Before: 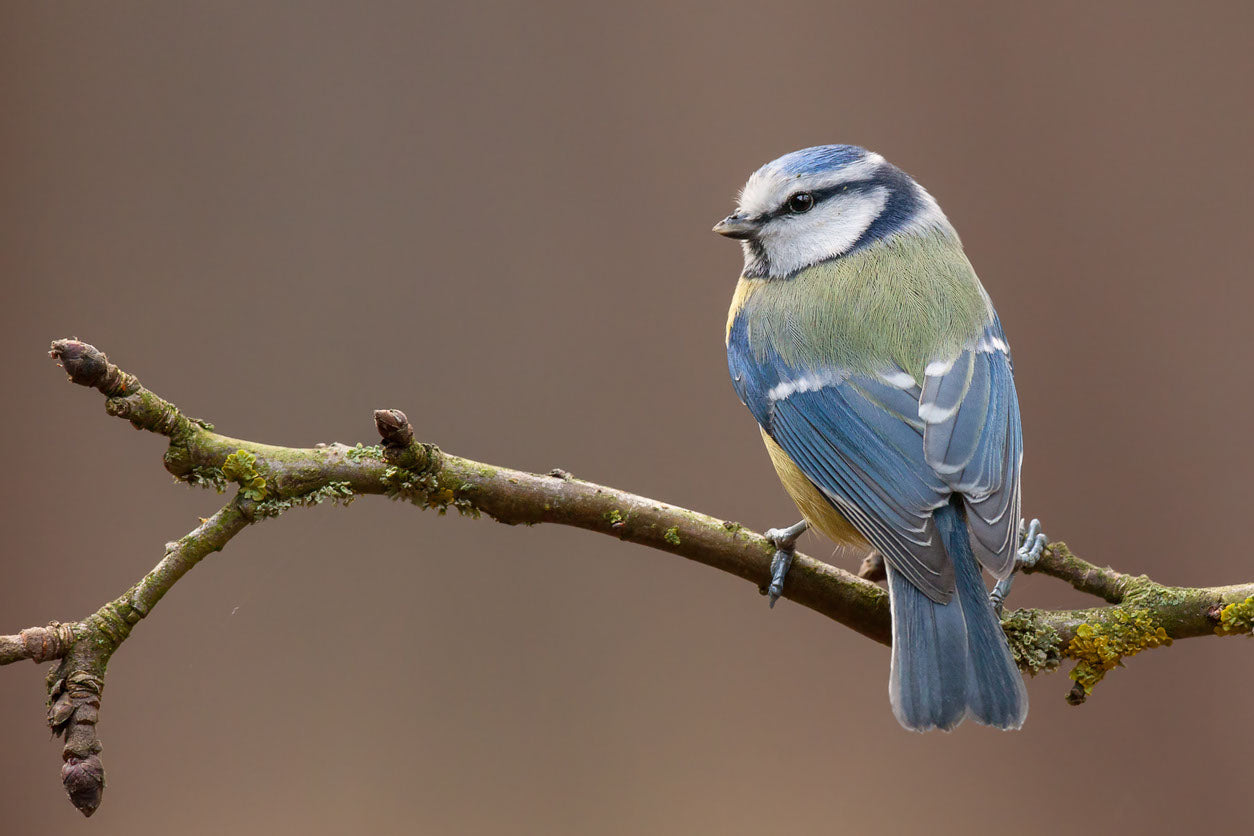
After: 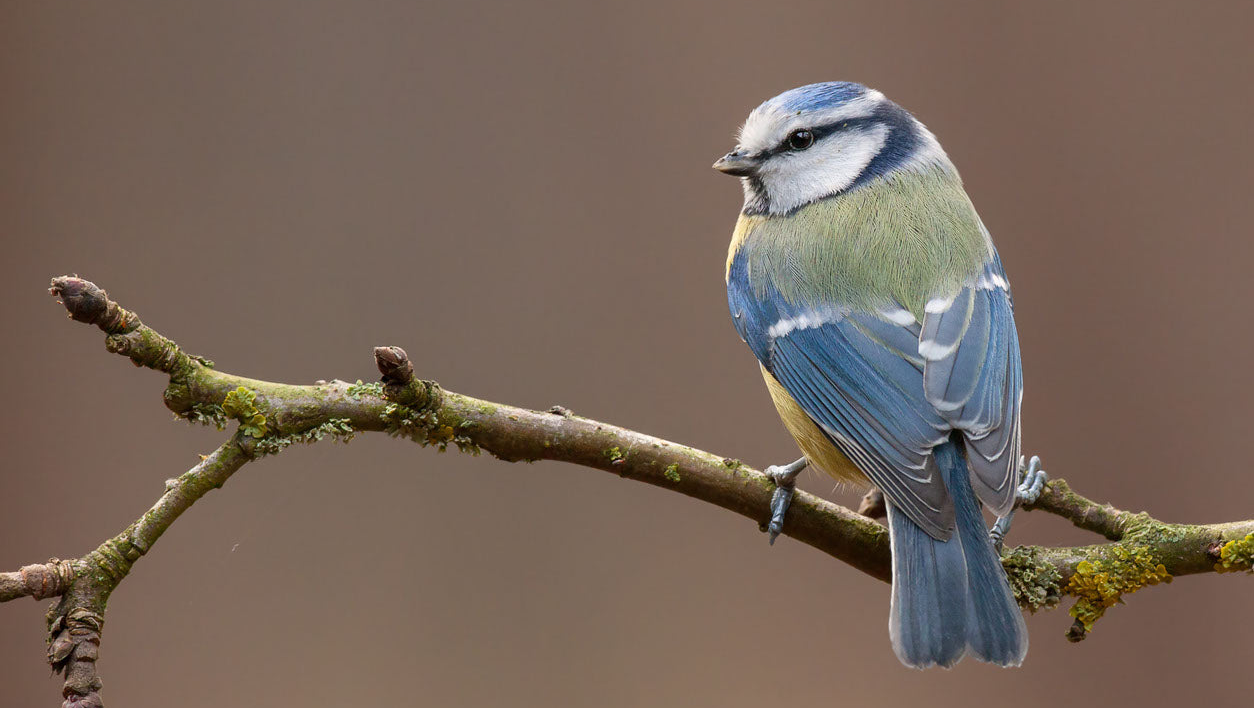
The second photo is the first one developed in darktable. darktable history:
crop: top 7.608%, bottom 7.62%
